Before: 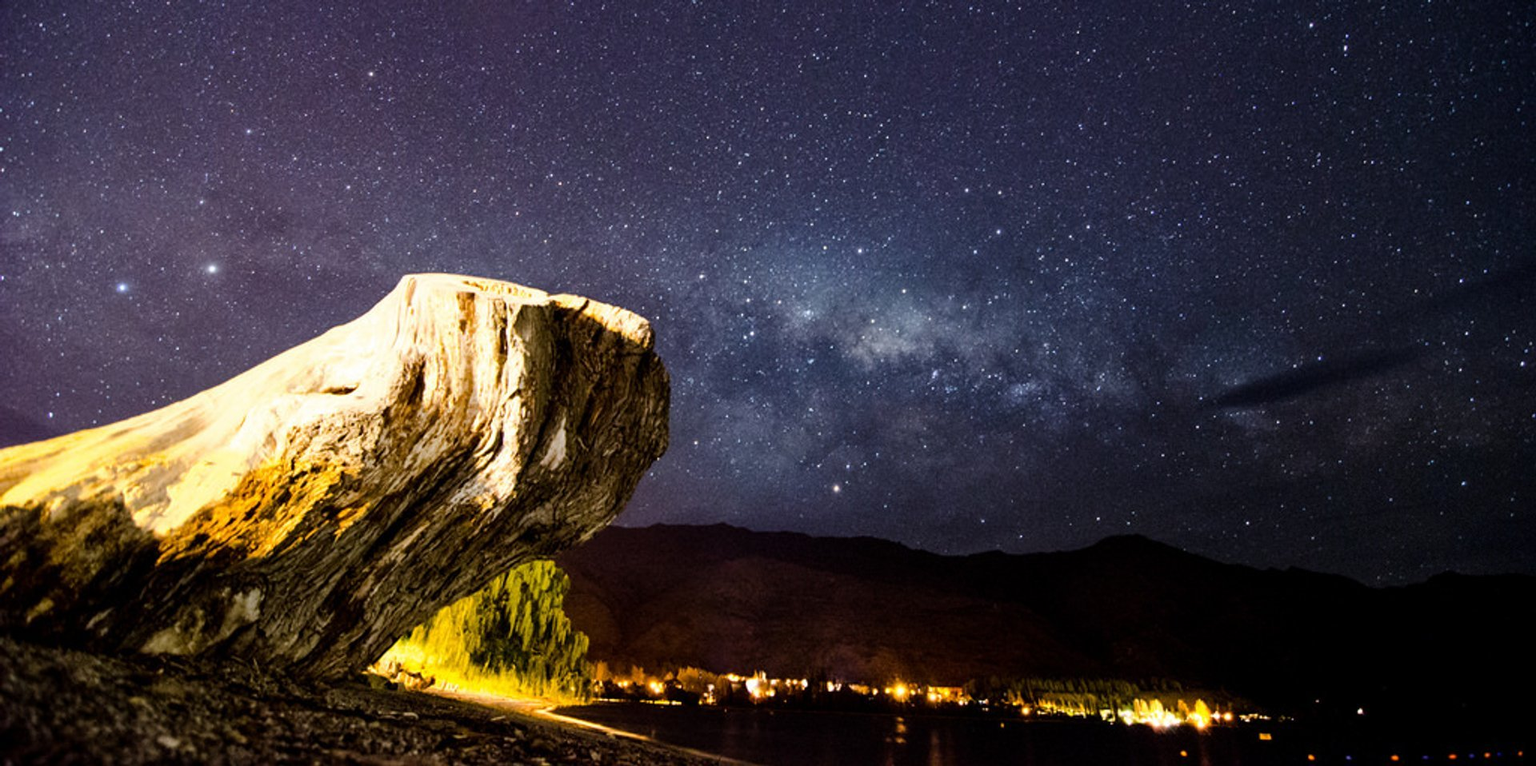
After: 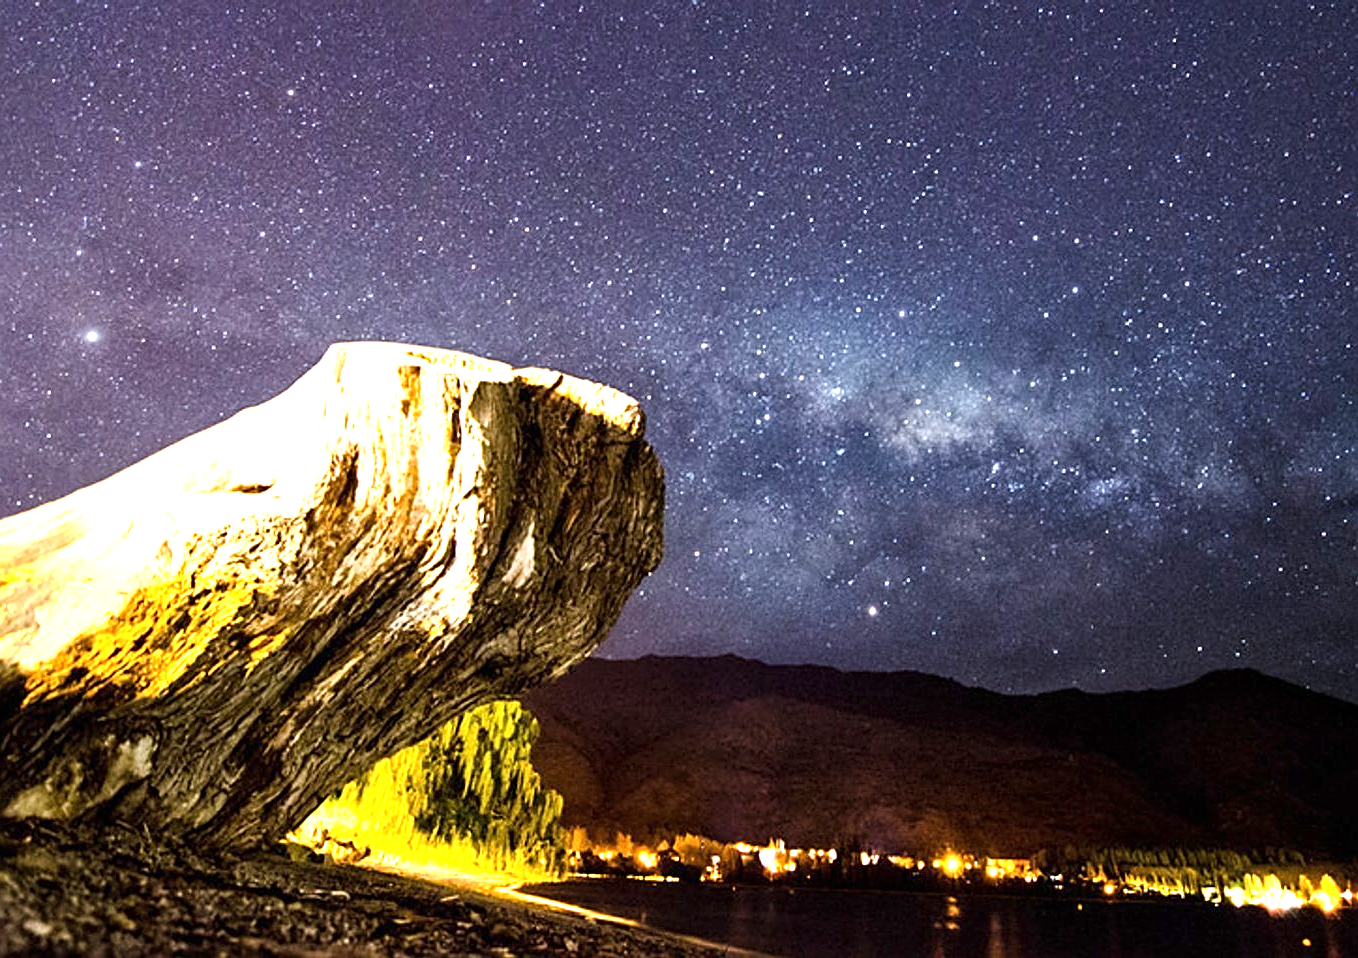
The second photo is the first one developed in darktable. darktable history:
local contrast: mode bilateral grid, contrast 10, coarseness 24, detail 115%, midtone range 0.2
crop and rotate: left 9.018%, right 20.222%
exposure: black level correction 0, exposure 1.1 EV, compensate exposure bias true, compensate highlight preservation false
sharpen: on, module defaults
